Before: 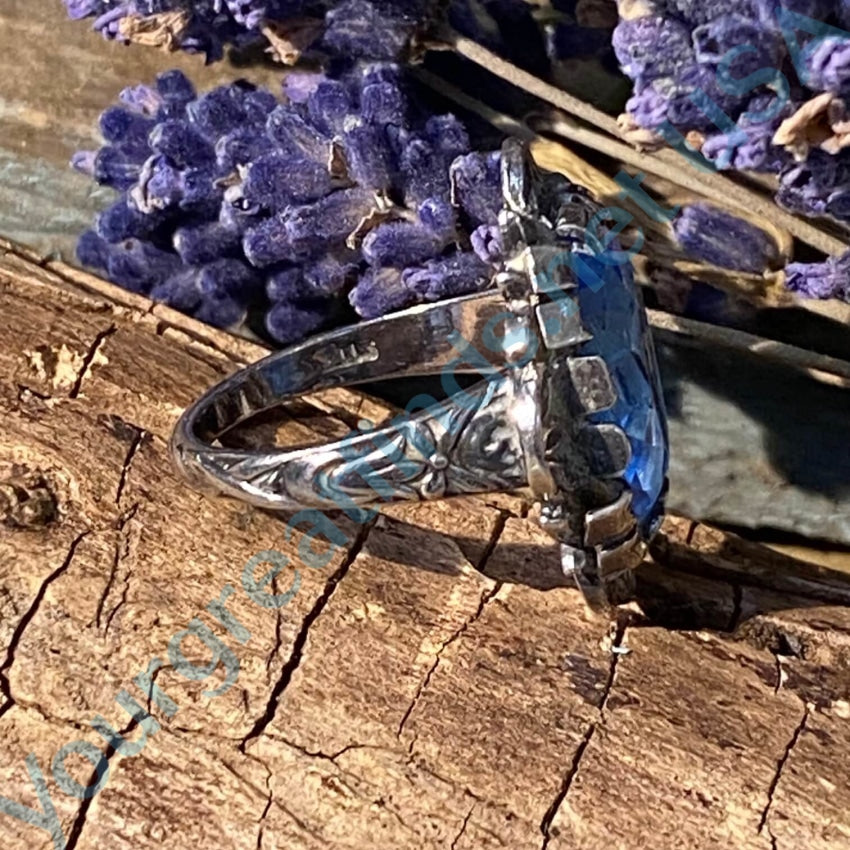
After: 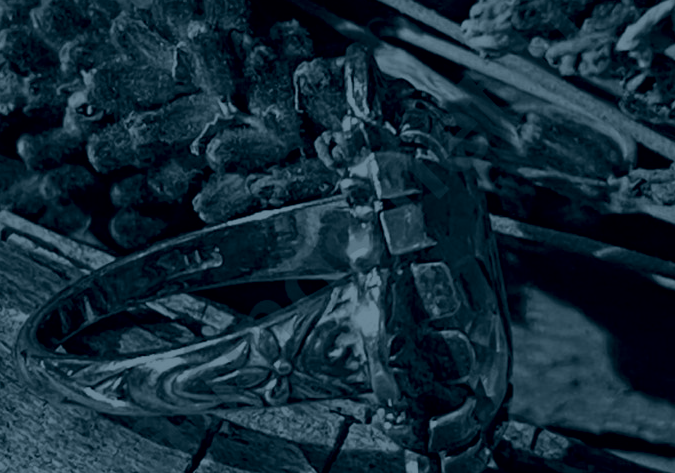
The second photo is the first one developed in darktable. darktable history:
crop: left 18.38%, top 11.092%, right 2.134%, bottom 33.217%
rotate and perspective: automatic cropping off
colorize: hue 194.4°, saturation 29%, source mix 61.75%, lightness 3.98%, version 1
